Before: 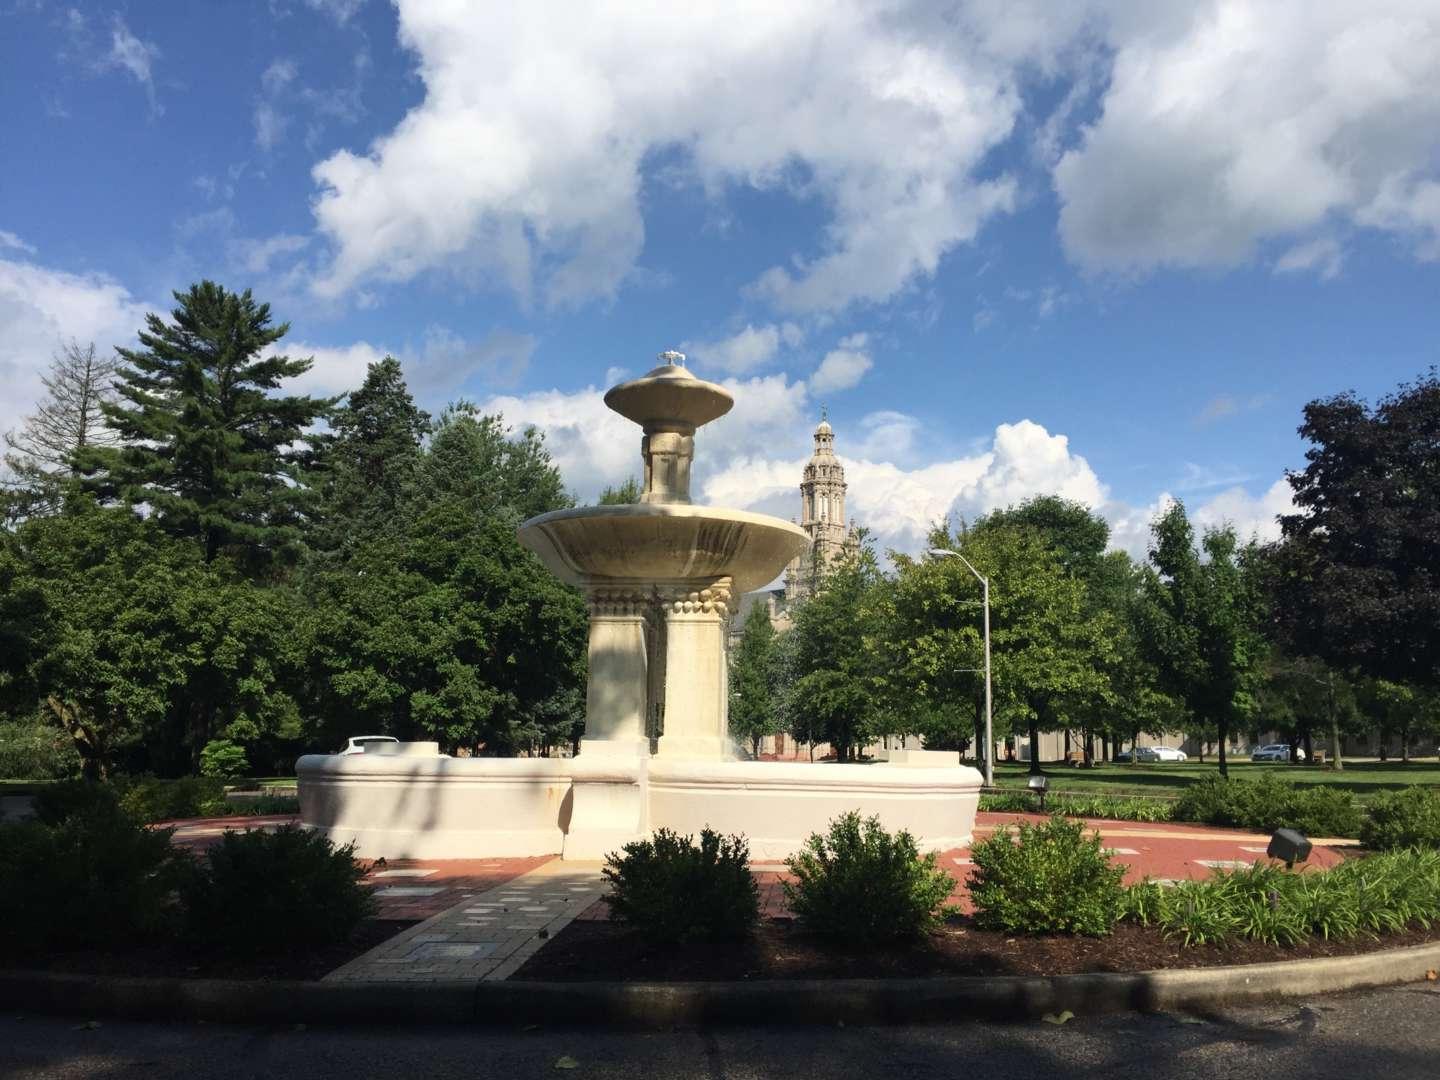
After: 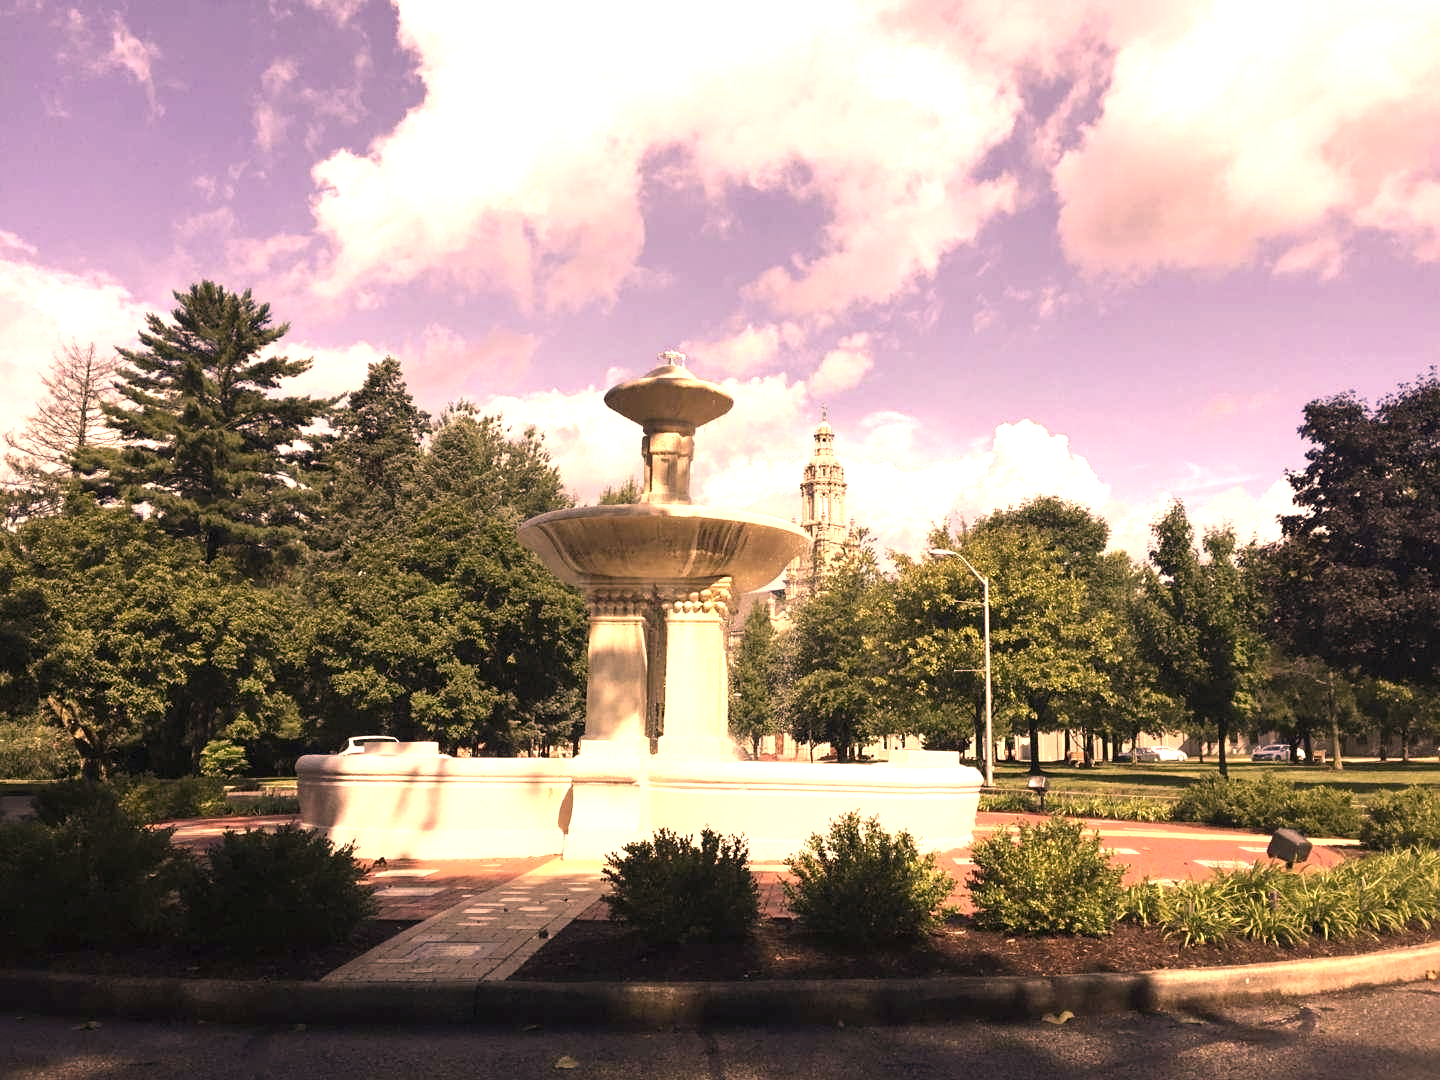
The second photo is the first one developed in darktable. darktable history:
color correction: highlights a* 40, highlights b* 40, saturation 0.69
sharpen: amount 0.2
exposure: exposure 1.089 EV, compensate highlight preservation false
